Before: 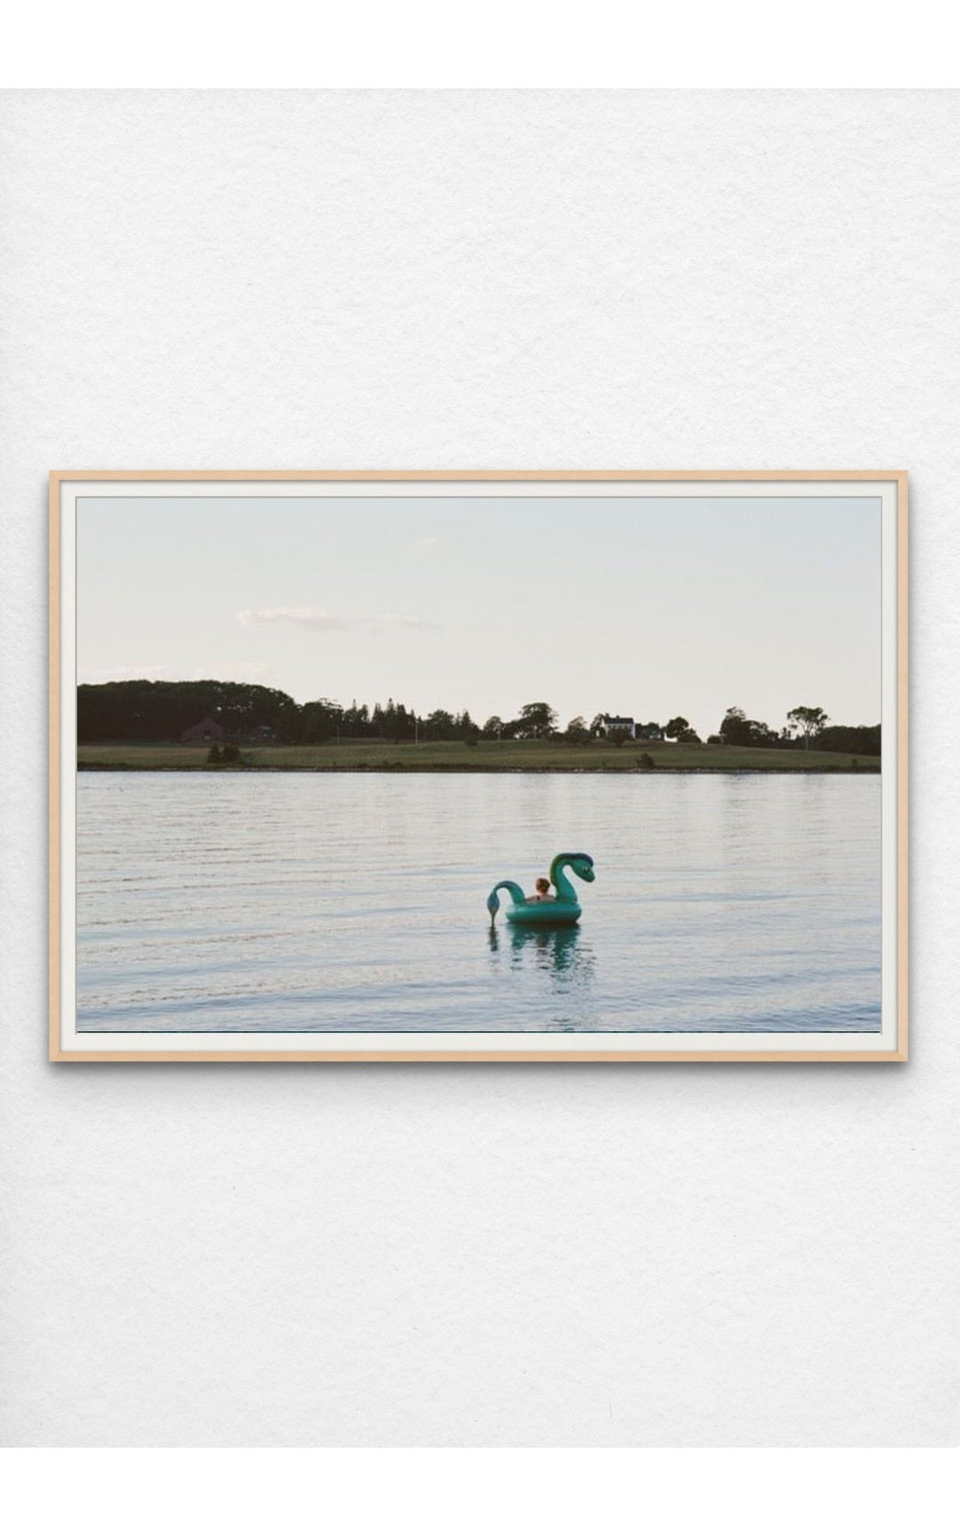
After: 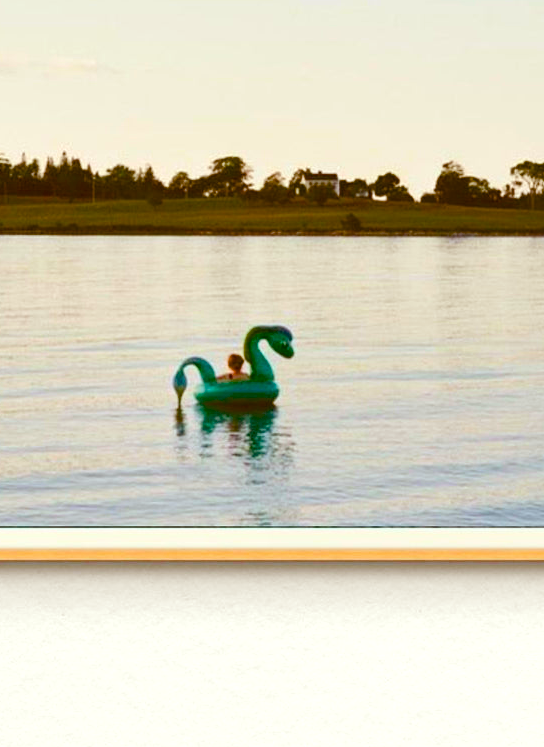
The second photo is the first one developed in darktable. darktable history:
crop: left 34.766%, top 36.695%, right 14.824%, bottom 20.076%
color balance rgb: shadows lift › chroma 0.772%, shadows lift › hue 111.33°, power › luminance 9.884%, power › chroma 2.818%, power › hue 58.01°, linear chroma grading › global chroma 41.79%, perceptual saturation grading › global saturation 20%, perceptual saturation grading › highlights -14.421%, perceptual saturation grading › shadows 49.532%, global vibrance 16.134%, saturation formula JzAzBz (2021)
exposure: exposure 0.195 EV, compensate highlight preservation false
